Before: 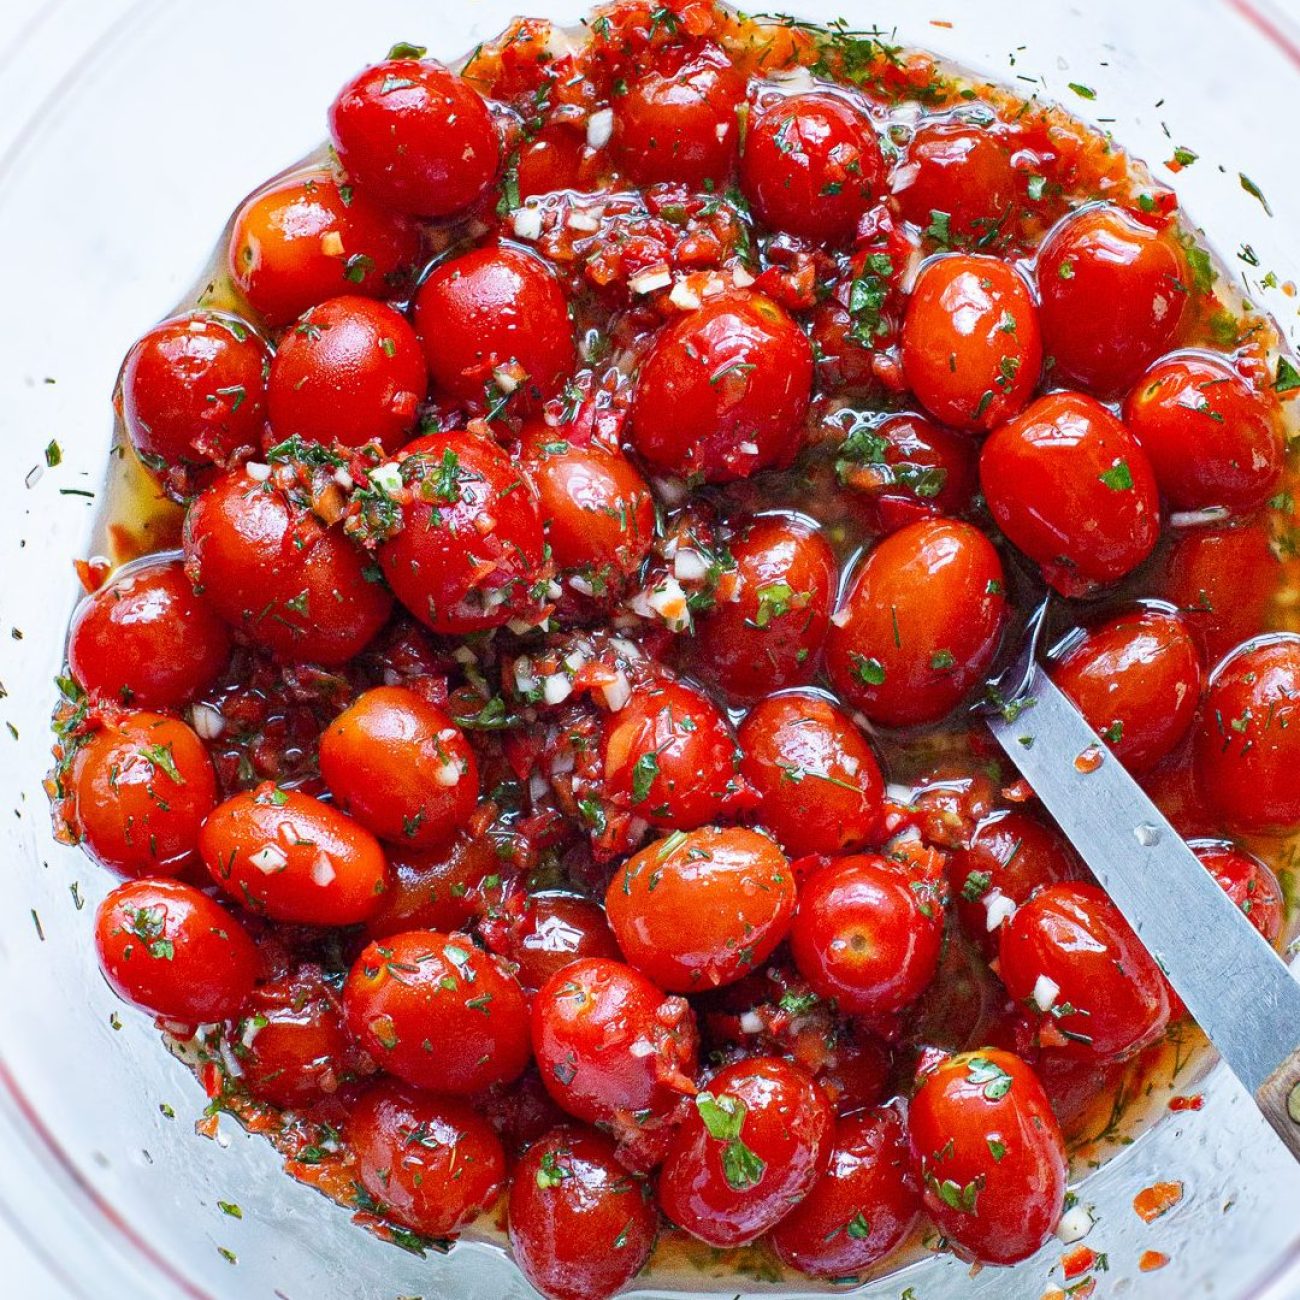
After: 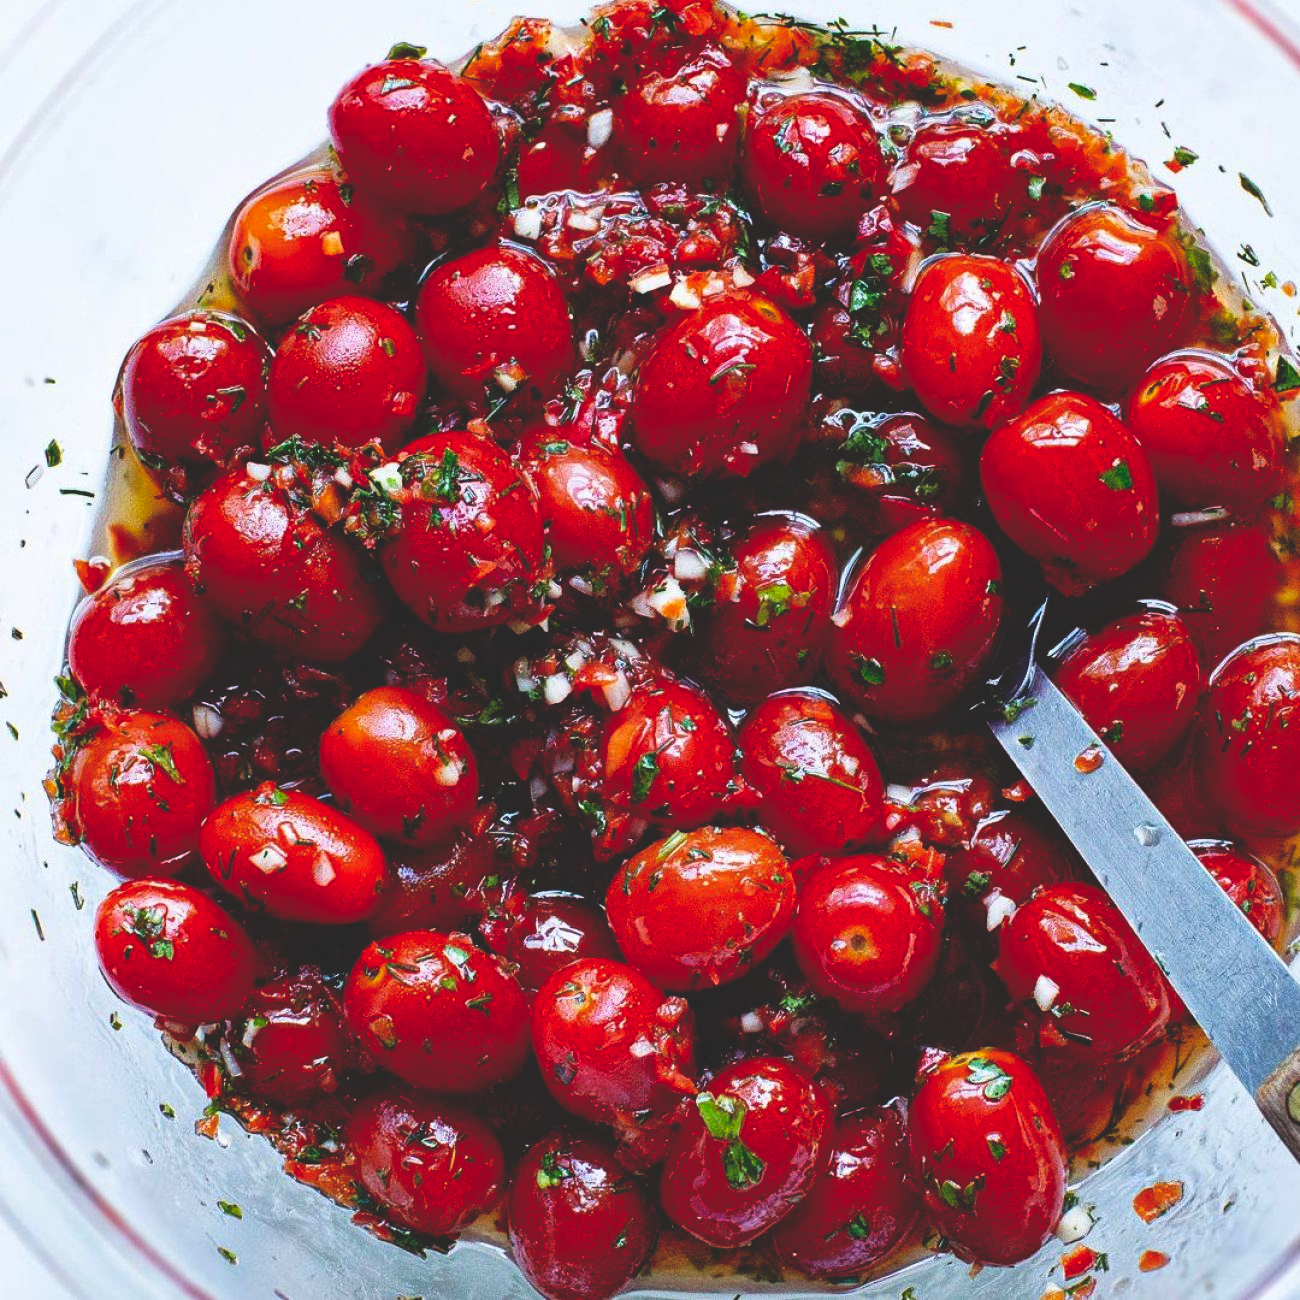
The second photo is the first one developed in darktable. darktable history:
base curve: curves: ch0 [(0, 0.02) (0.083, 0.036) (1, 1)], preserve colors none
